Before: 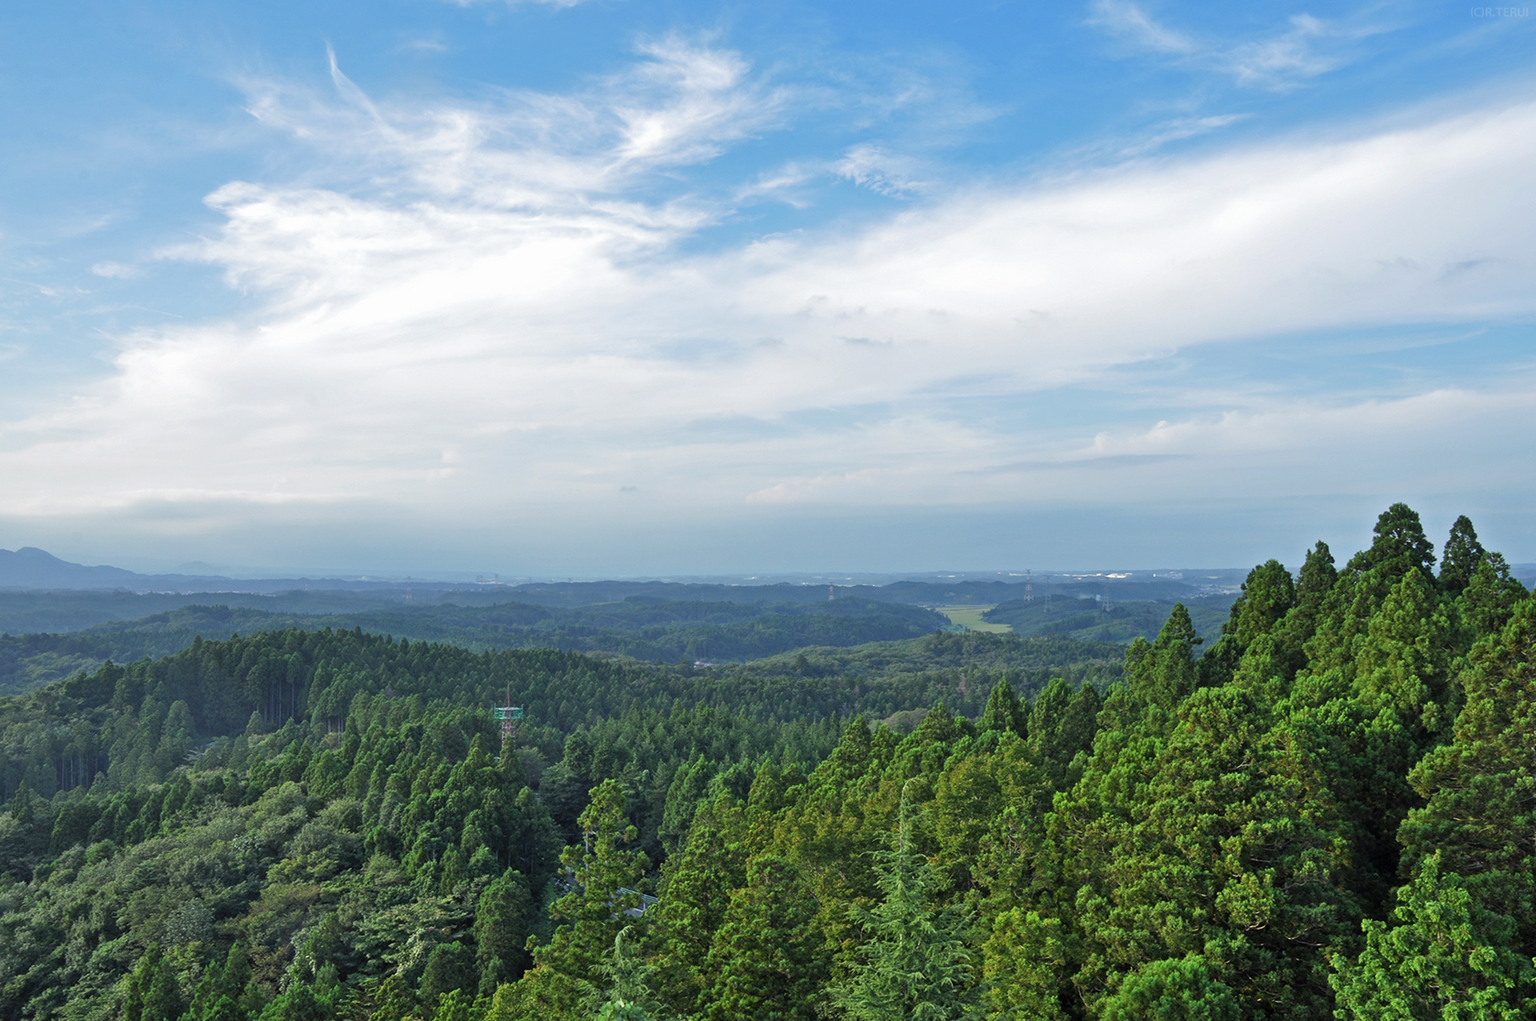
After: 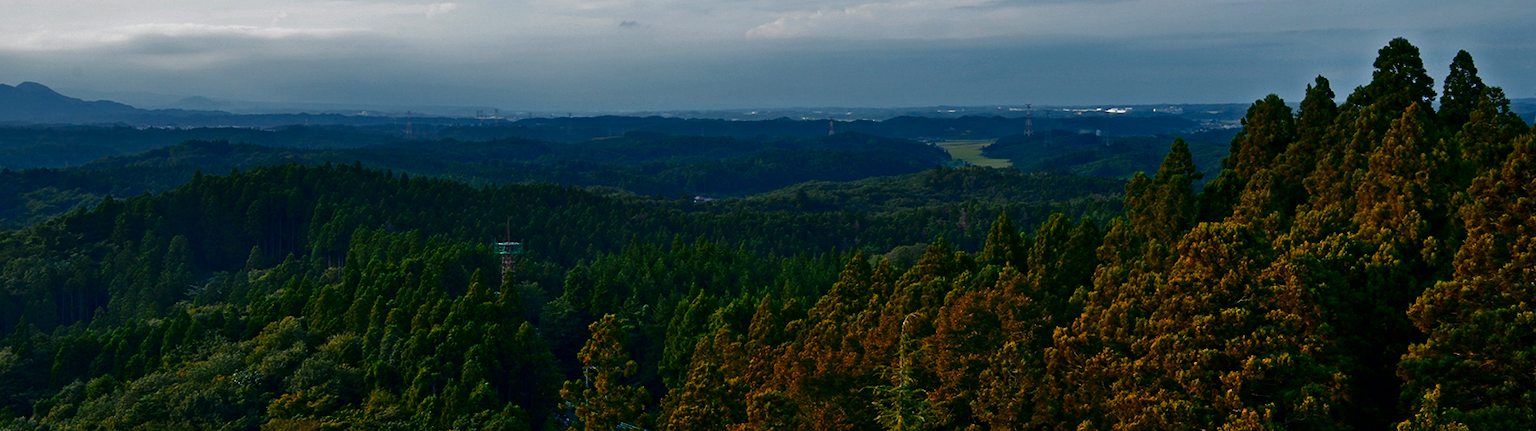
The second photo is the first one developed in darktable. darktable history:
crop: top 45.583%, bottom 12.134%
color zones: curves: ch2 [(0, 0.5) (0.084, 0.497) (0.323, 0.335) (0.4, 0.497) (1, 0.5)]
contrast brightness saturation: contrast 0.09, brightness -0.601, saturation 0.171
